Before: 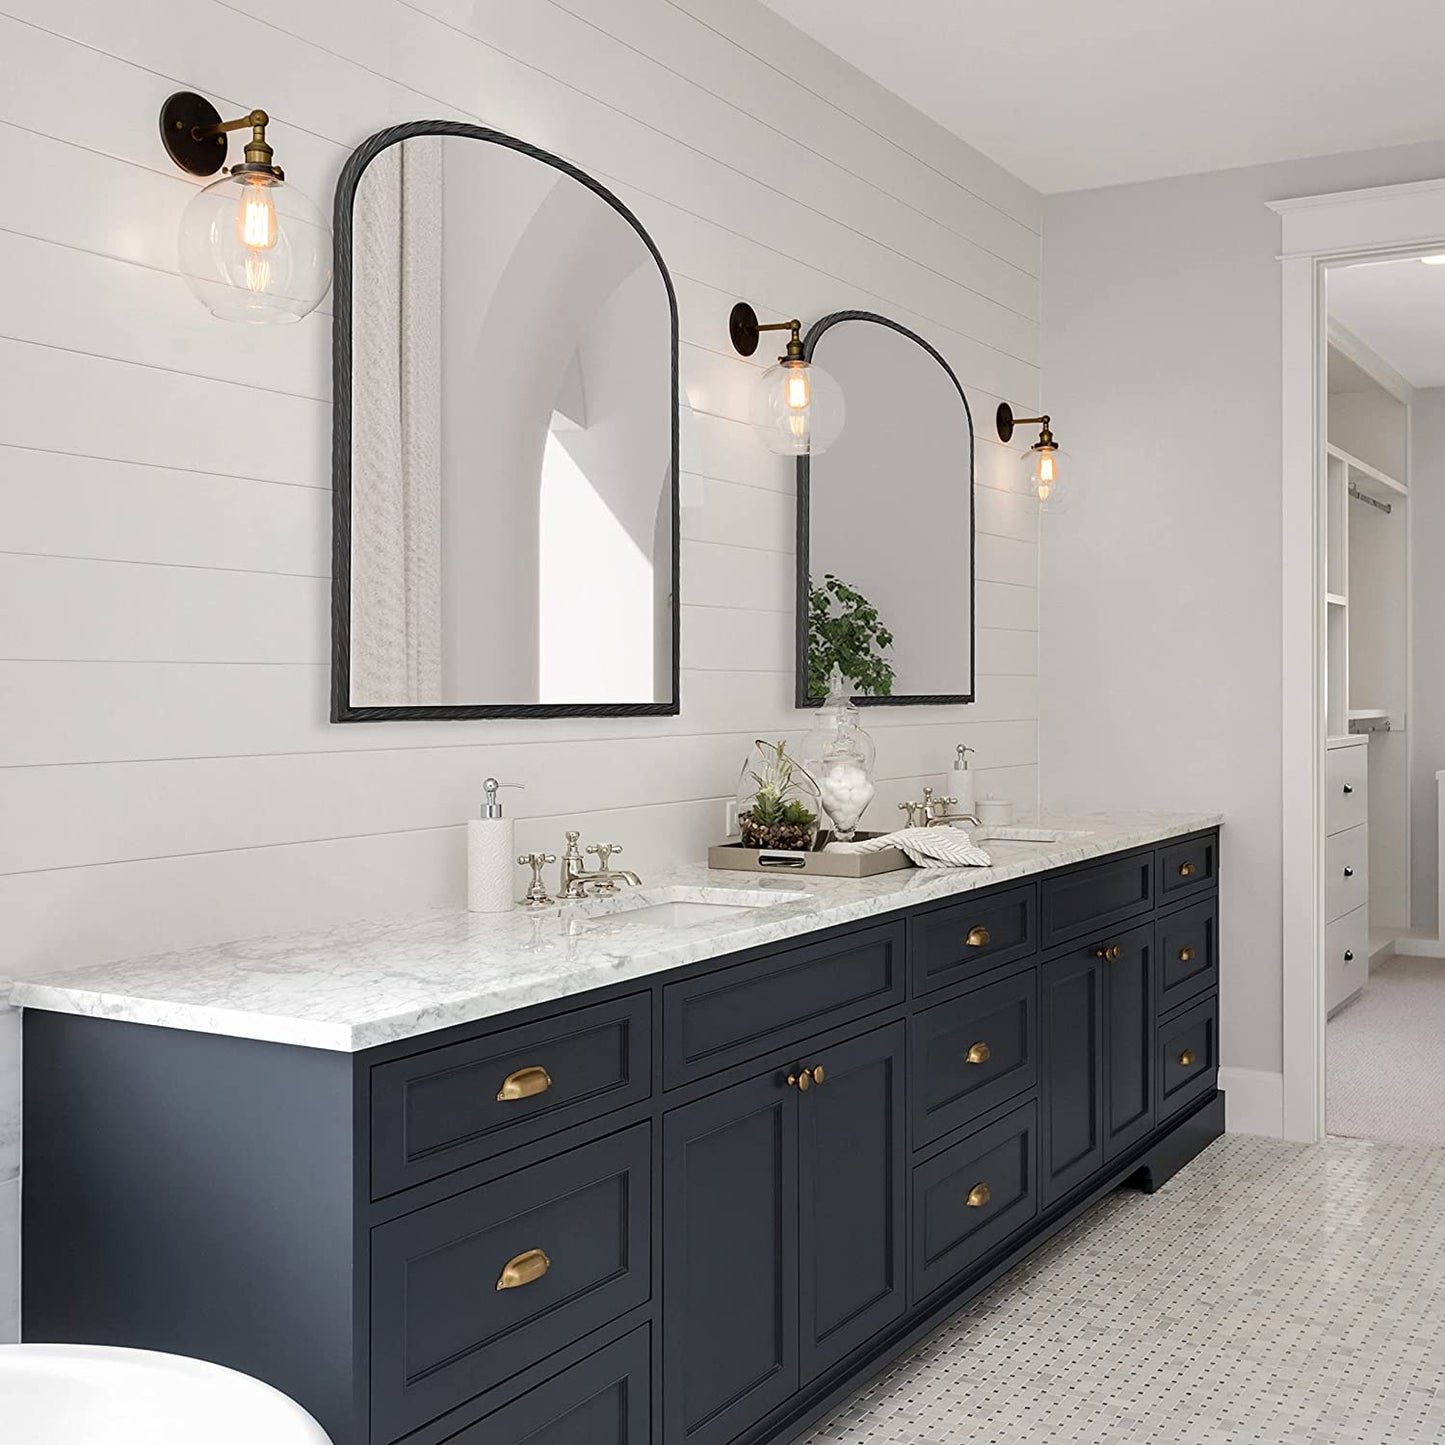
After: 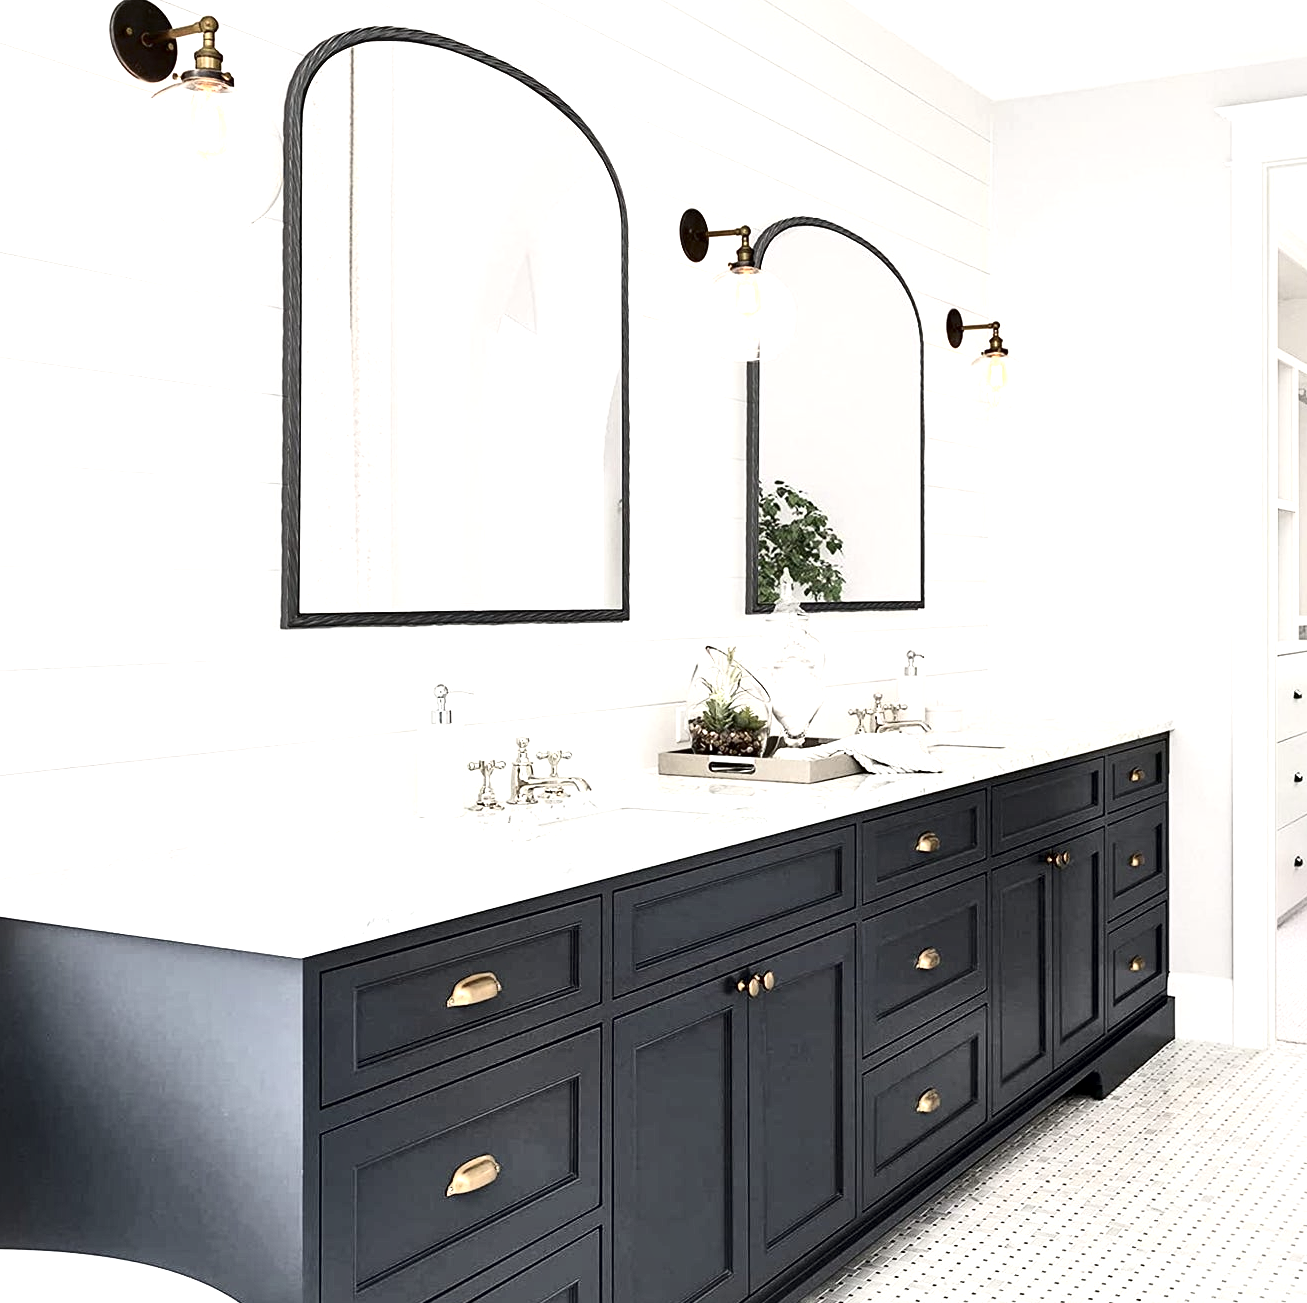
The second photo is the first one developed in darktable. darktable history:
exposure: black level correction 0, exposure 1.199 EV, compensate exposure bias true, compensate highlight preservation false
local contrast: mode bilateral grid, contrast 25, coarseness 60, detail 151%, midtone range 0.2
crop: left 3.518%, top 6.52%, right 6.001%, bottom 3.245%
contrast brightness saturation: contrast 0.246, saturation -0.313
